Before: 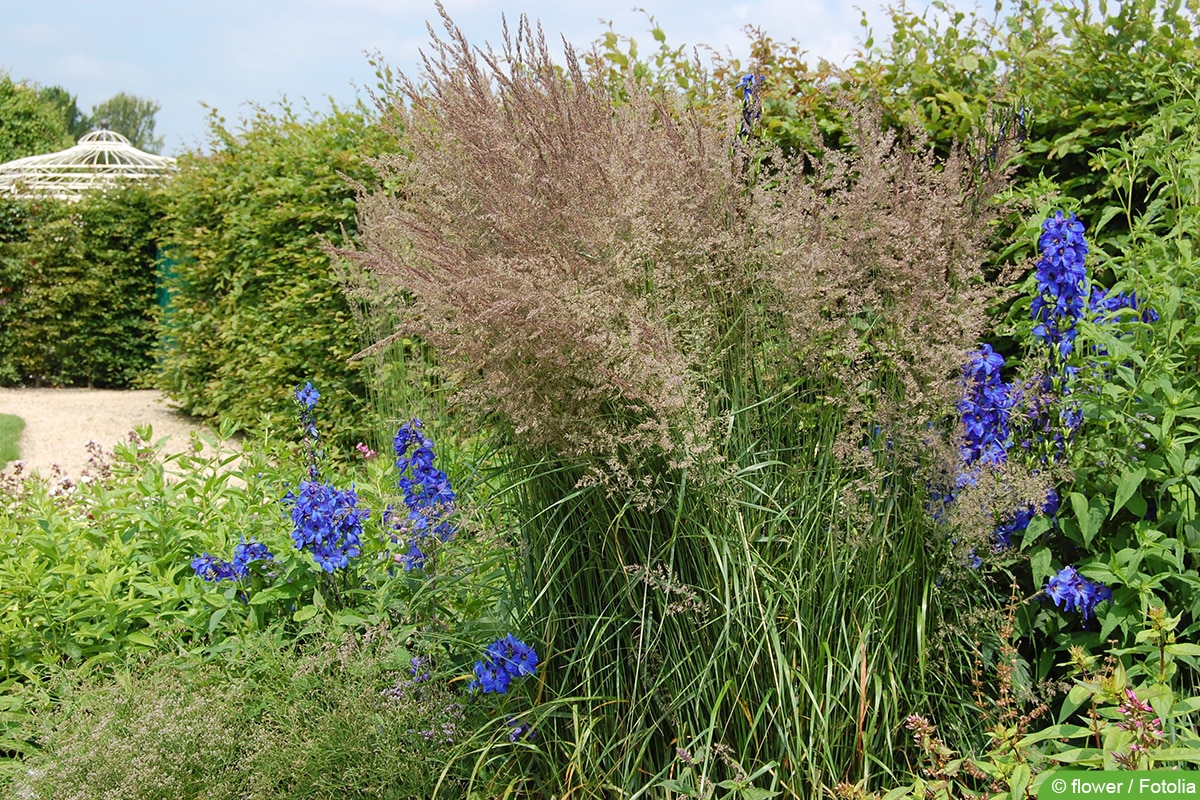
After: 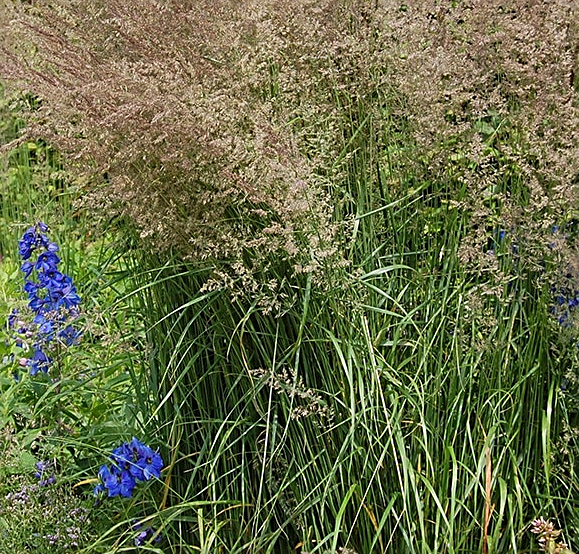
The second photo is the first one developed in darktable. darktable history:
crop: left 31.313%, top 24.503%, right 20.376%, bottom 6.237%
sharpen: on, module defaults
